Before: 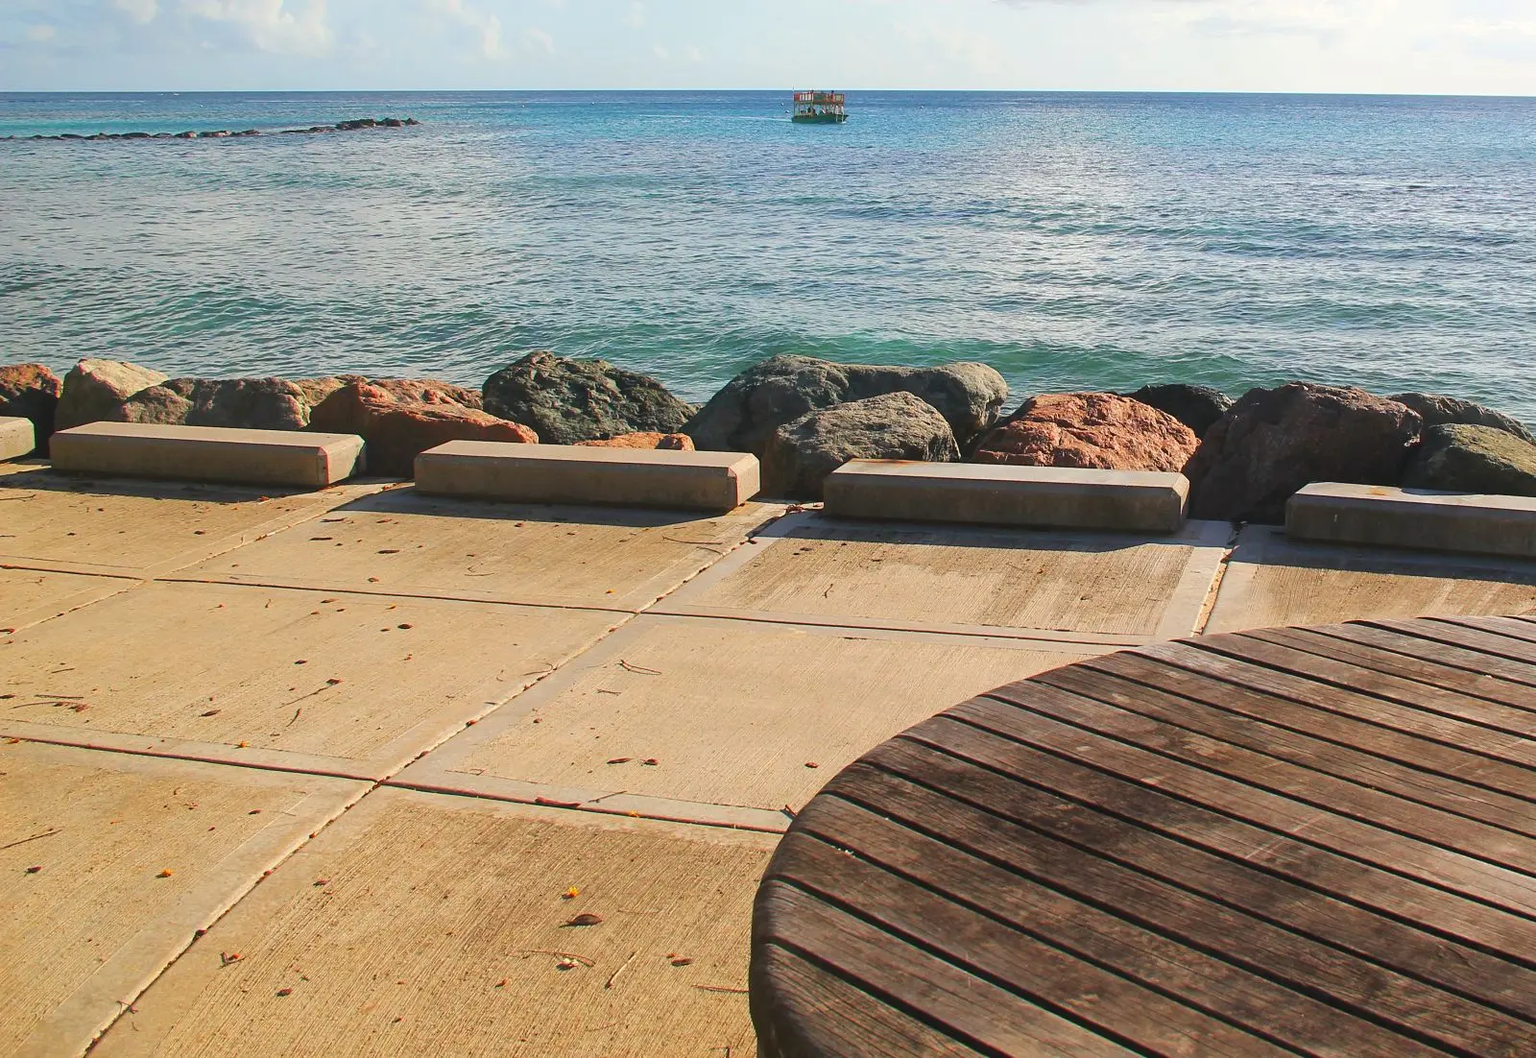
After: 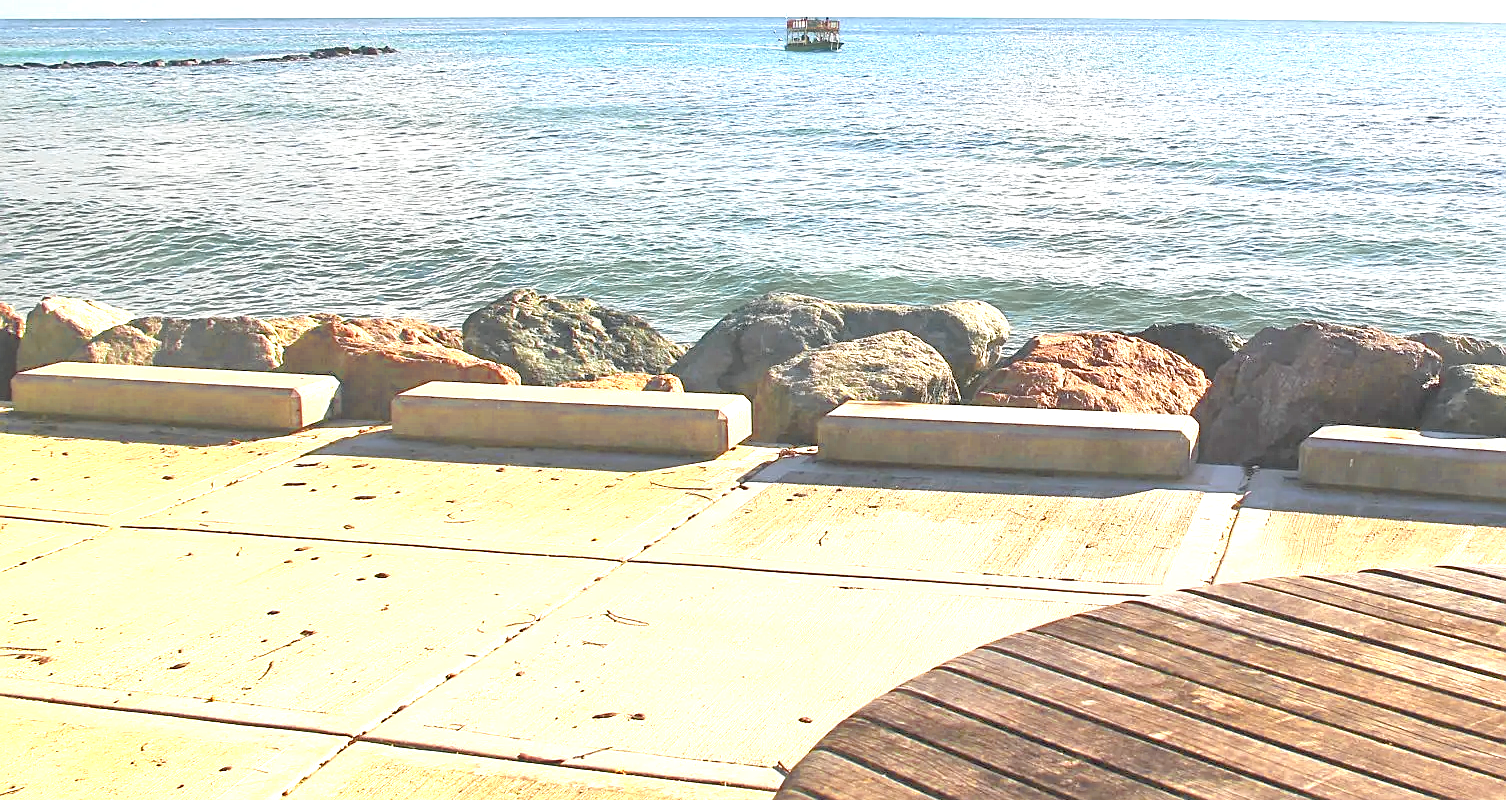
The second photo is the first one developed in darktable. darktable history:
color zones: curves: ch0 [(0.004, 0.306) (0.107, 0.448) (0.252, 0.656) (0.41, 0.398) (0.595, 0.515) (0.768, 0.628)]; ch1 [(0.07, 0.323) (0.151, 0.452) (0.252, 0.608) (0.346, 0.221) (0.463, 0.189) (0.61, 0.368) (0.735, 0.395) (0.921, 0.412)]; ch2 [(0, 0.476) (0.132, 0.512) (0.243, 0.512) (0.397, 0.48) (0.522, 0.376) (0.634, 0.536) (0.761, 0.46)]
crop: left 2.537%, top 7.052%, right 3.321%, bottom 20.312%
tone equalizer: -7 EV 0.148 EV, -6 EV 0.634 EV, -5 EV 1.17 EV, -4 EV 1.3 EV, -3 EV 1.17 EV, -2 EV 0.6 EV, -1 EV 0.167 EV, mask exposure compensation -0.487 EV
sharpen: on, module defaults
exposure: black level correction 0, exposure 1.001 EV, compensate highlight preservation false
contrast brightness saturation: contrast 0.046, brightness 0.055, saturation 0.005
